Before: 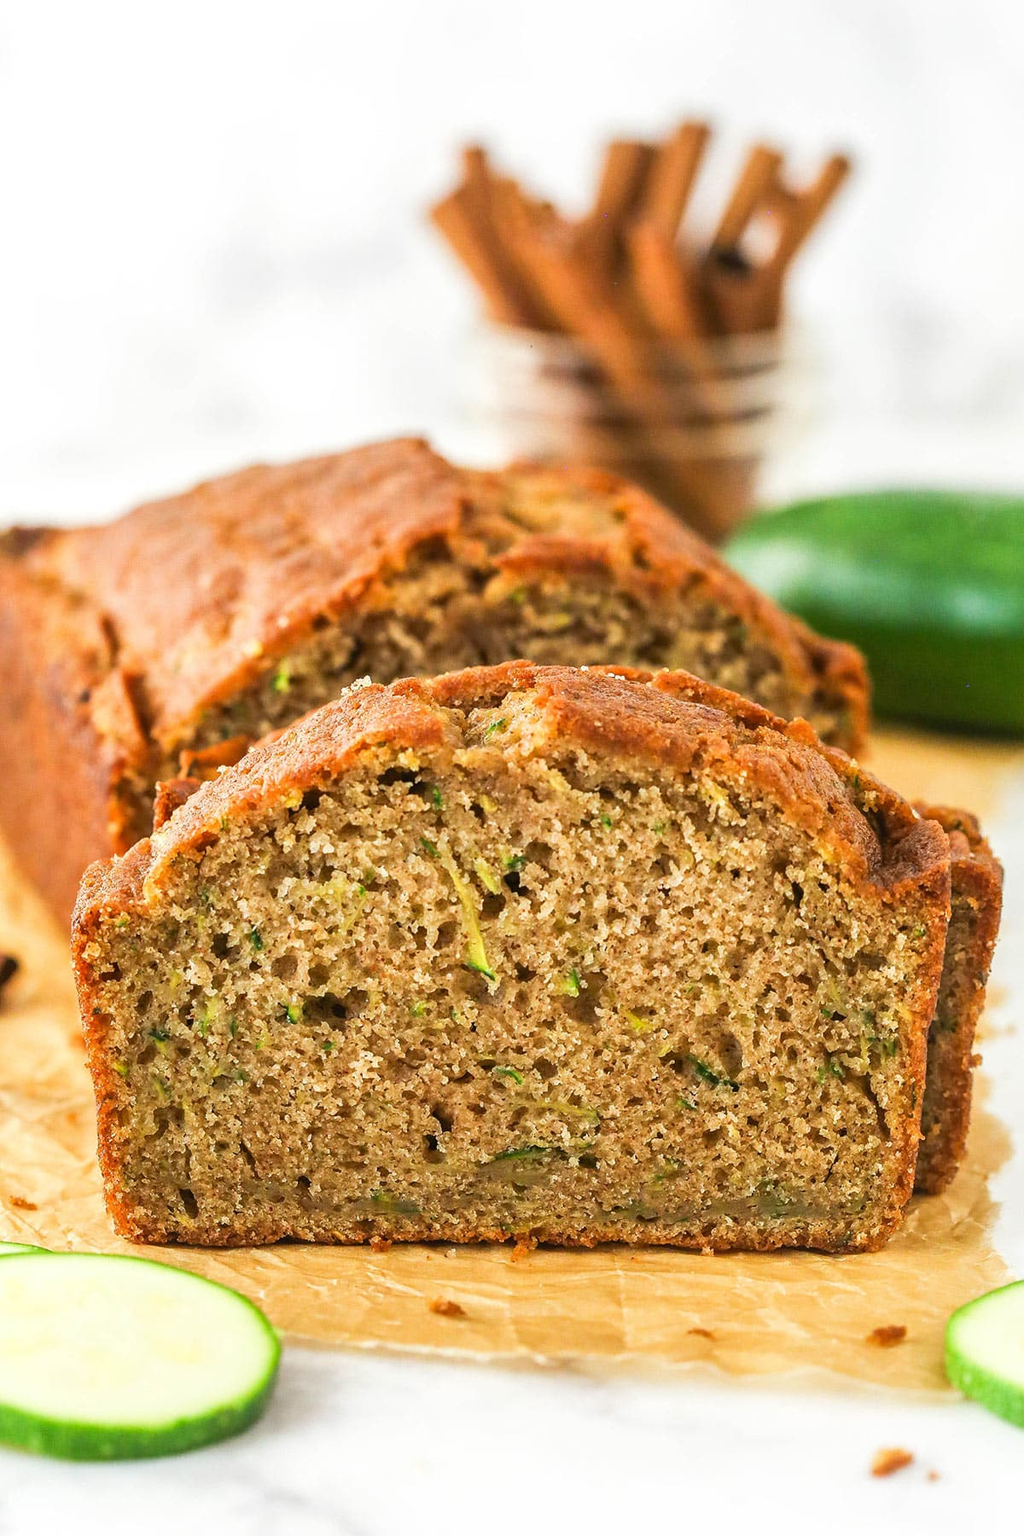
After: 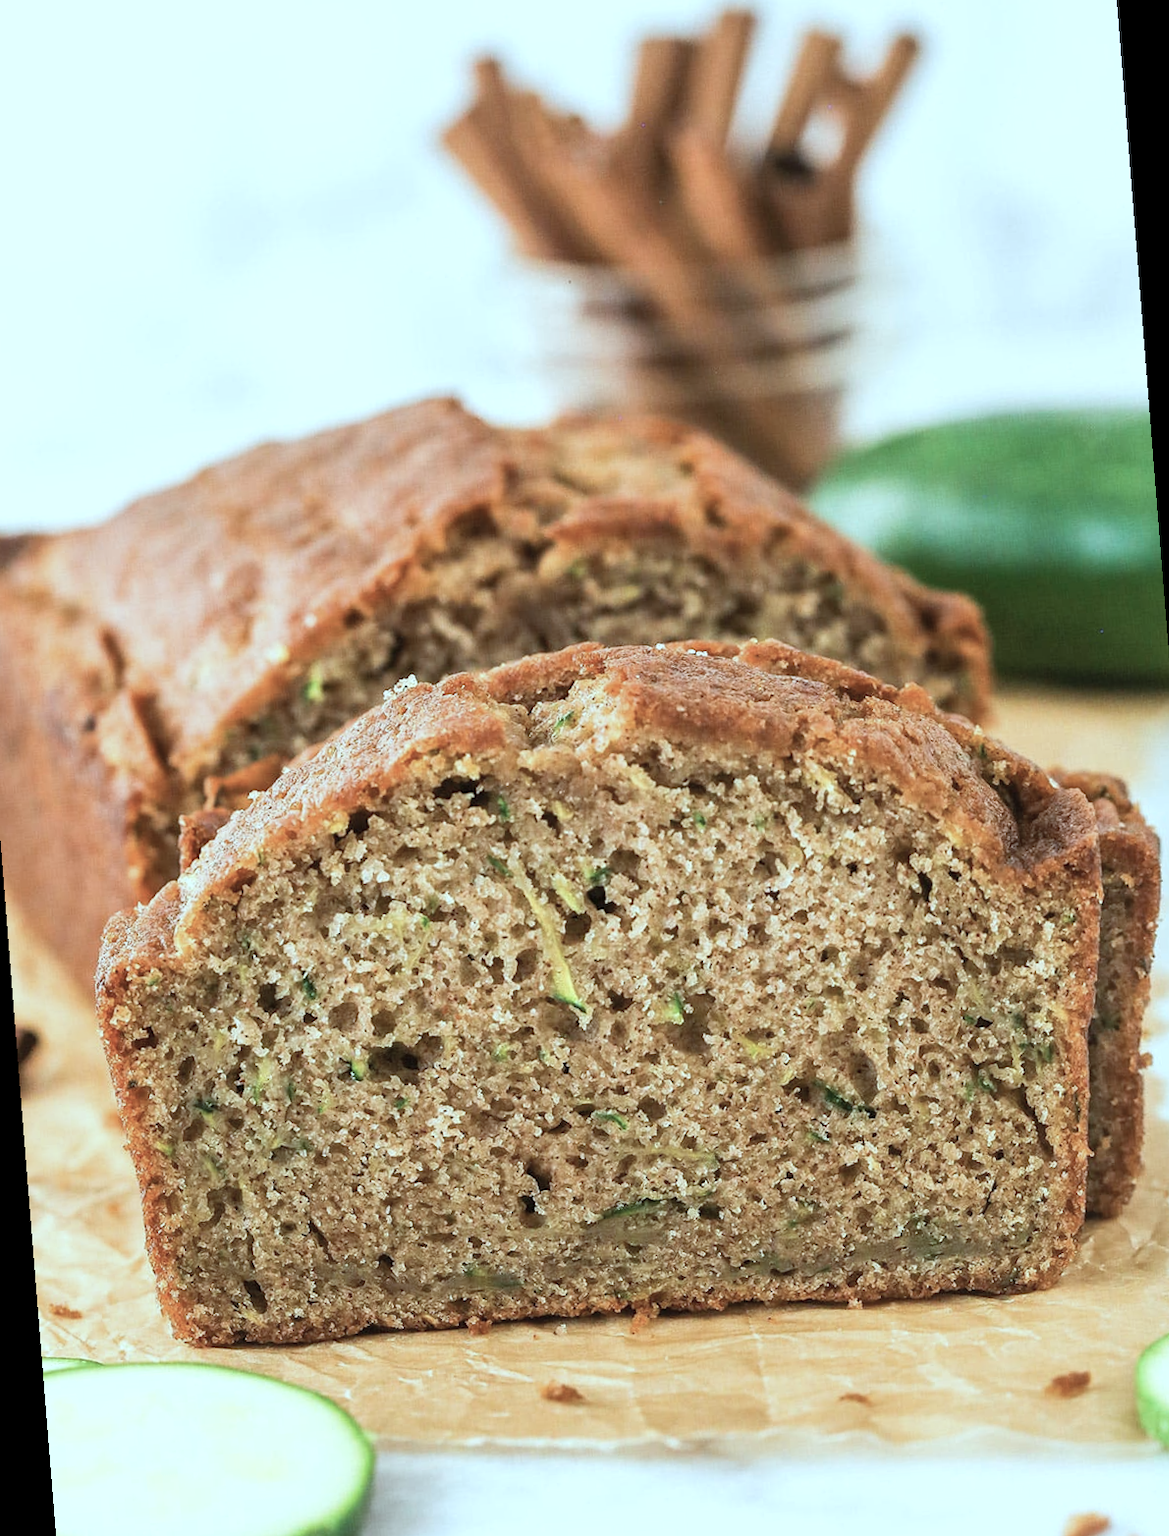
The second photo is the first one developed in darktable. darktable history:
color correction: highlights a* -12.64, highlights b* -18.1, saturation 0.7
rotate and perspective: rotation -4.57°, crop left 0.054, crop right 0.944, crop top 0.087, crop bottom 0.914
